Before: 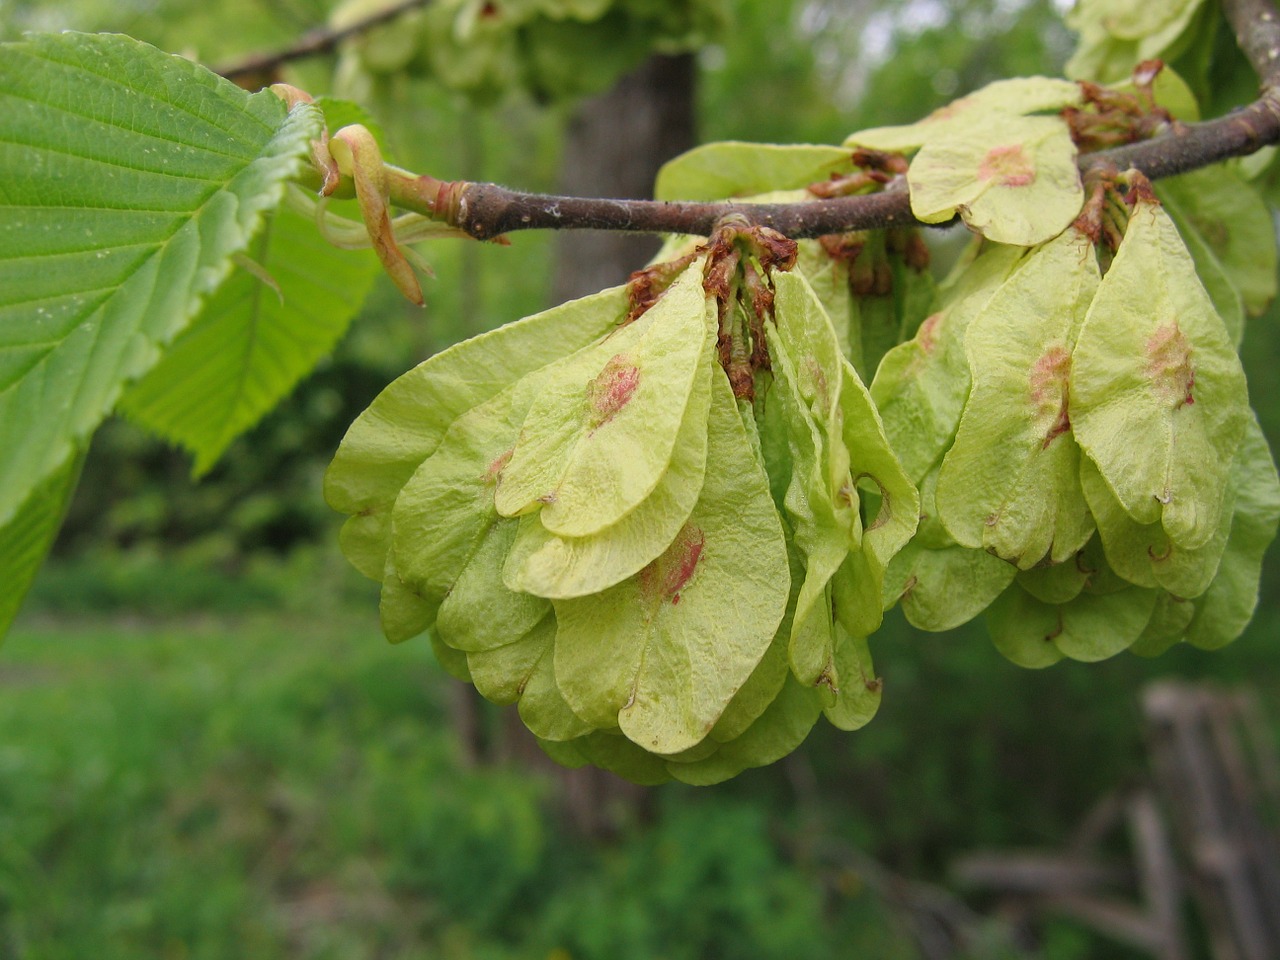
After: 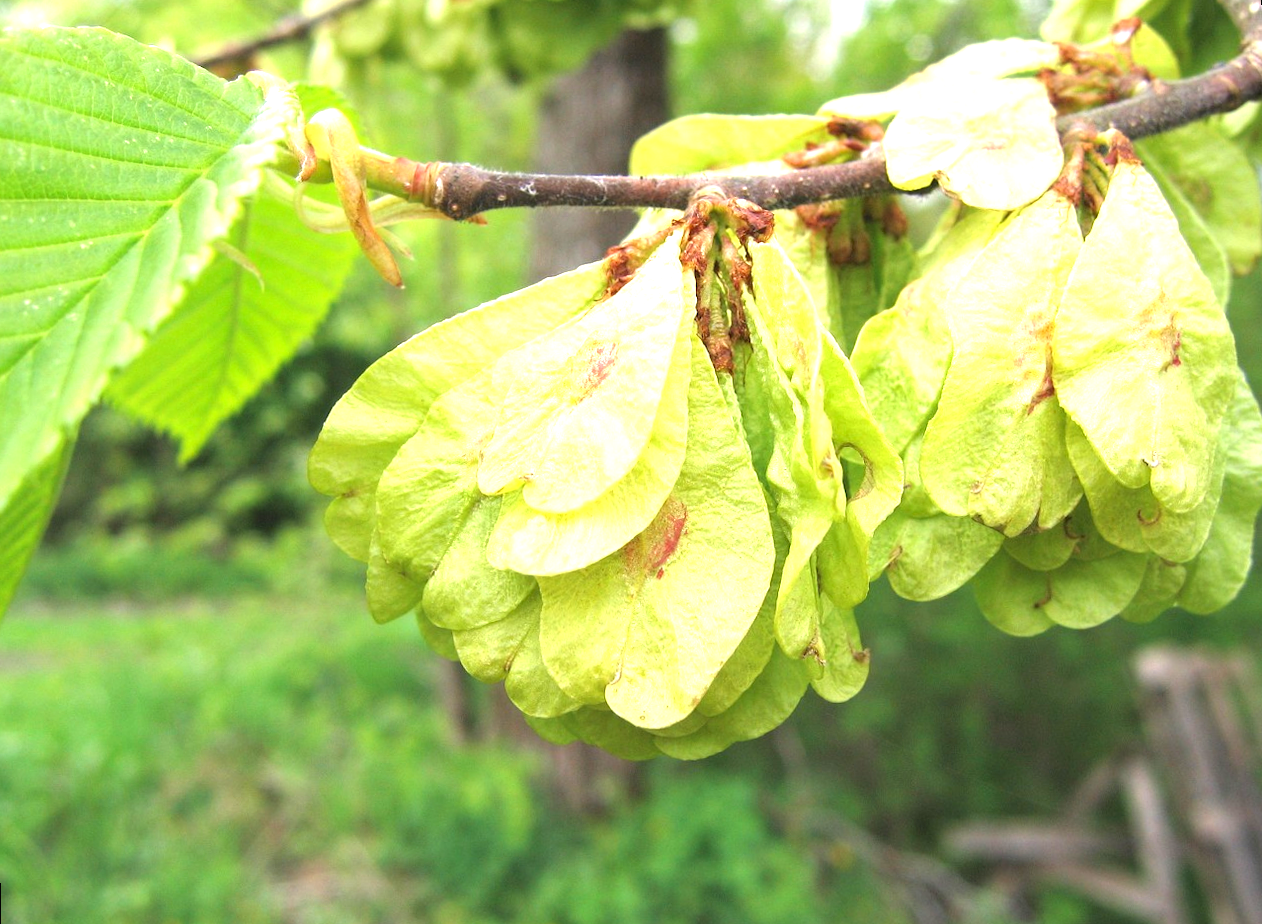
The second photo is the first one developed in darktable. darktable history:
exposure: black level correction 0, exposure 1.625 EV, compensate exposure bias true, compensate highlight preservation false
rotate and perspective: rotation -1.32°, lens shift (horizontal) -0.031, crop left 0.015, crop right 0.985, crop top 0.047, crop bottom 0.982
